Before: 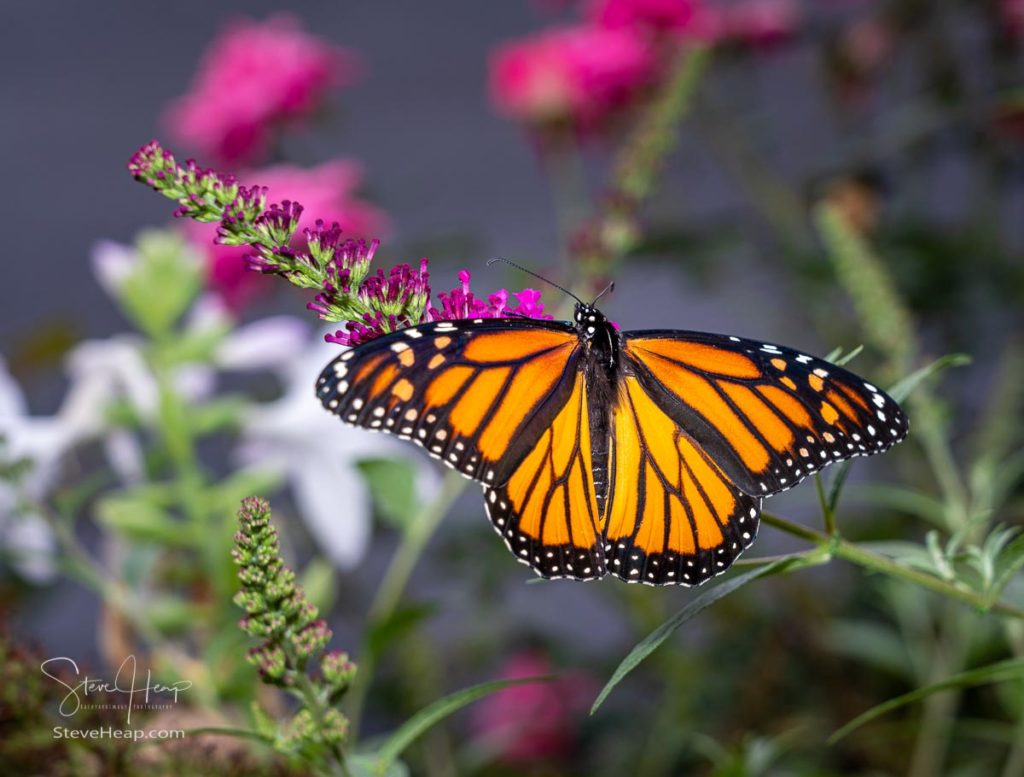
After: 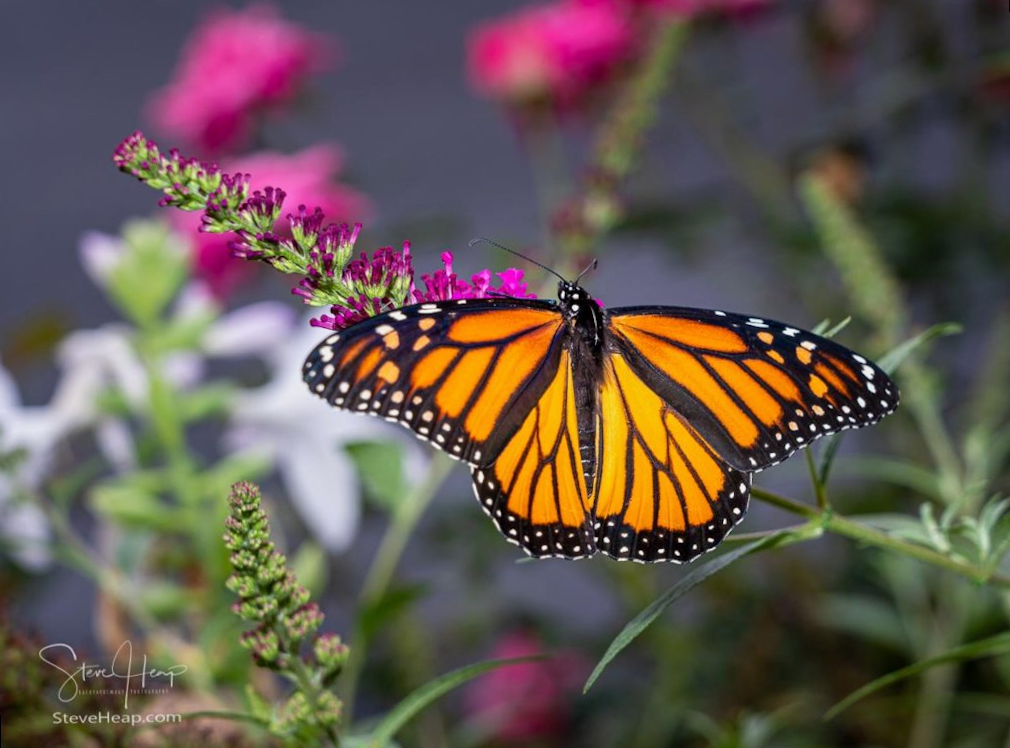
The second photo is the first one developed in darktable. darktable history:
tone equalizer: -8 EV -0.002 EV, -7 EV 0.005 EV, -6 EV -0.009 EV, -5 EV 0.011 EV, -4 EV -0.012 EV, -3 EV 0.007 EV, -2 EV -0.062 EV, -1 EV -0.293 EV, +0 EV -0.582 EV, smoothing diameter 2%, edges refinement/feathering 20, mask exposure compensation -1.57 EV, filter diffusion 5
rotate and perspective: rotation -1.32°, lens shift (horizontal) -0.031, crop left 0.015, crop right 0.985, crop top 0.047, crop bottom 0.982
shadows and highlights: radius 93.07, shadows -14.46, white point adjustment 0.23, highlights 31.48, compress 48.23%, highlights color adjustment 52.79%, soften with gaussian
